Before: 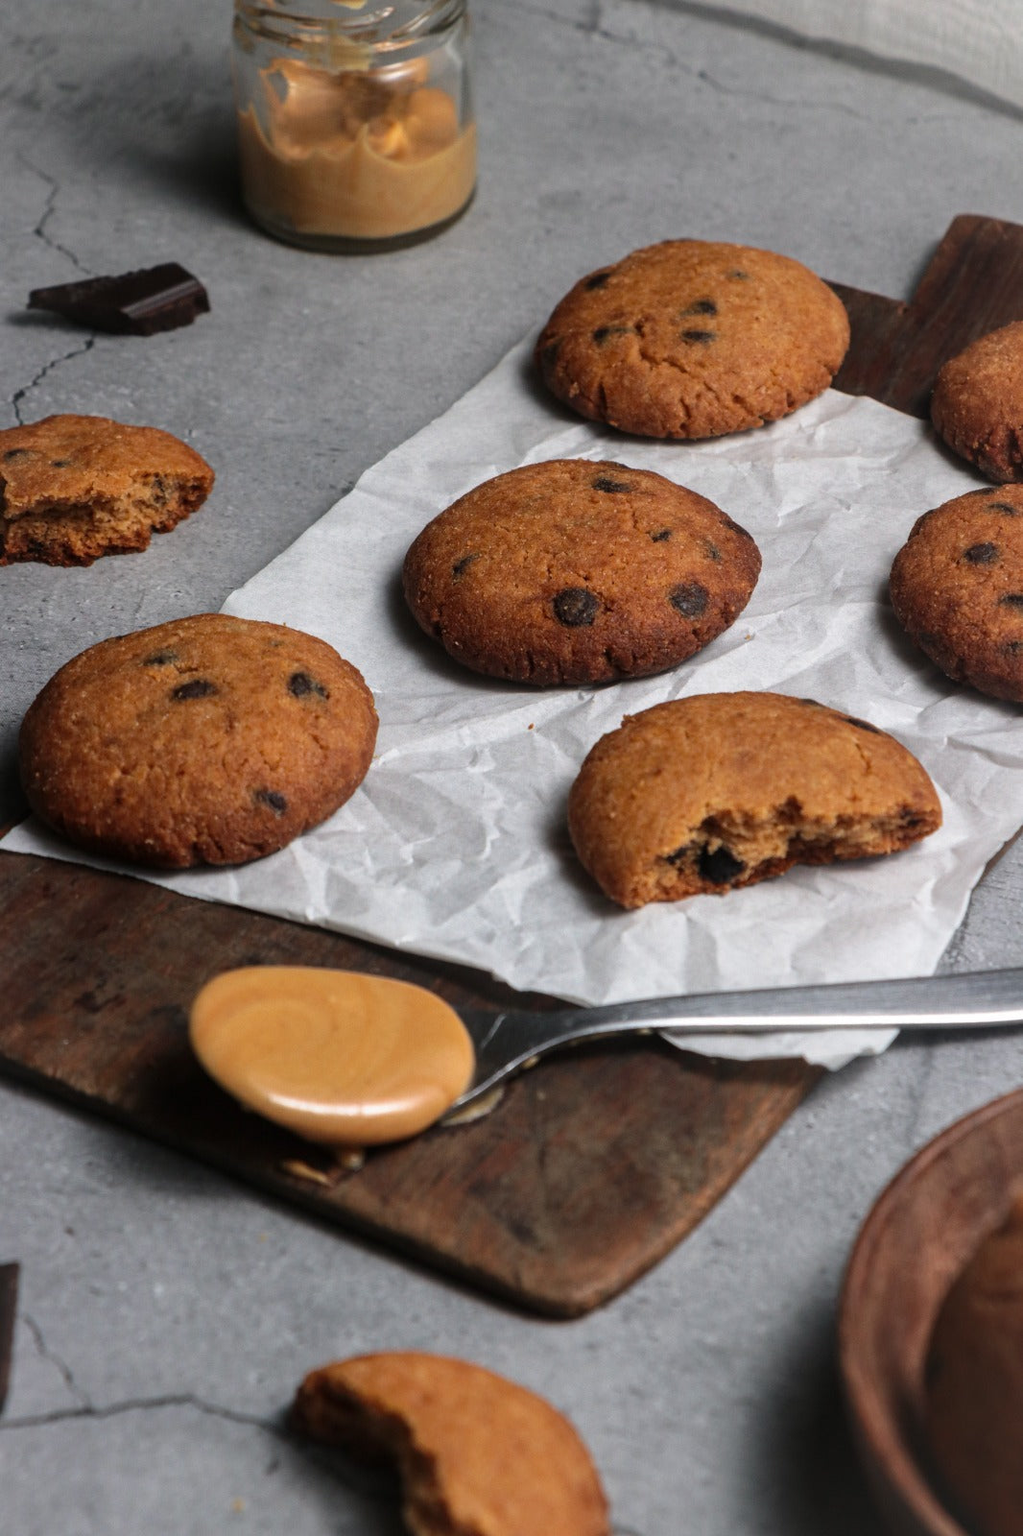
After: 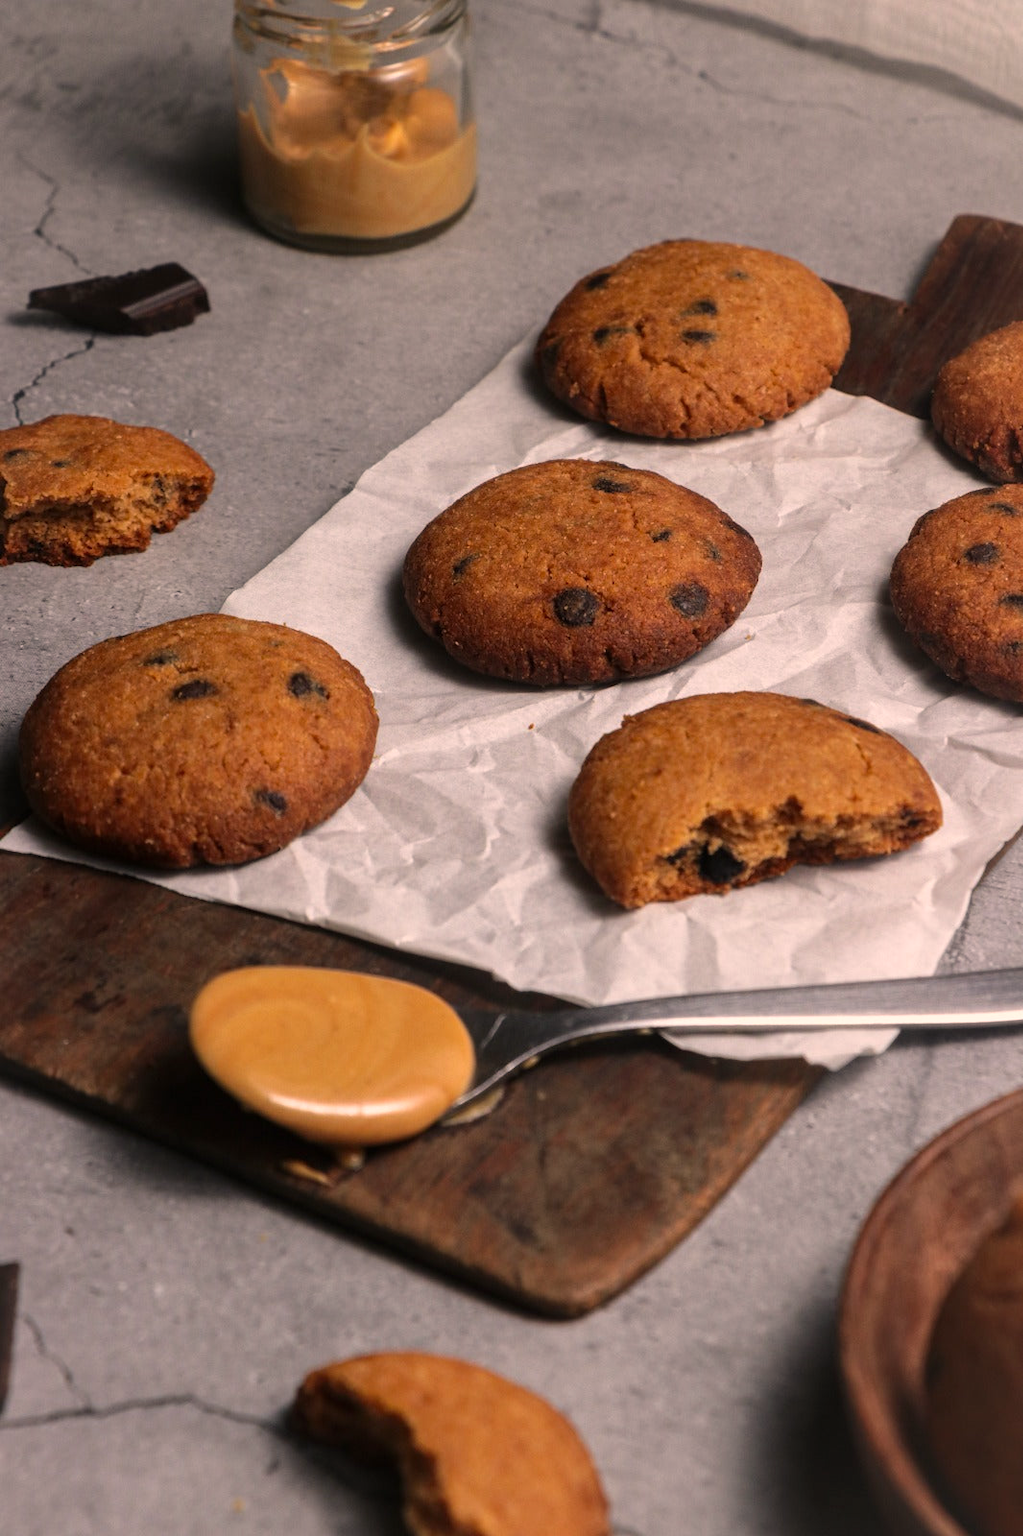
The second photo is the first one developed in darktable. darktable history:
color correction: highlights a* 11.78, highlights b* 12.32
